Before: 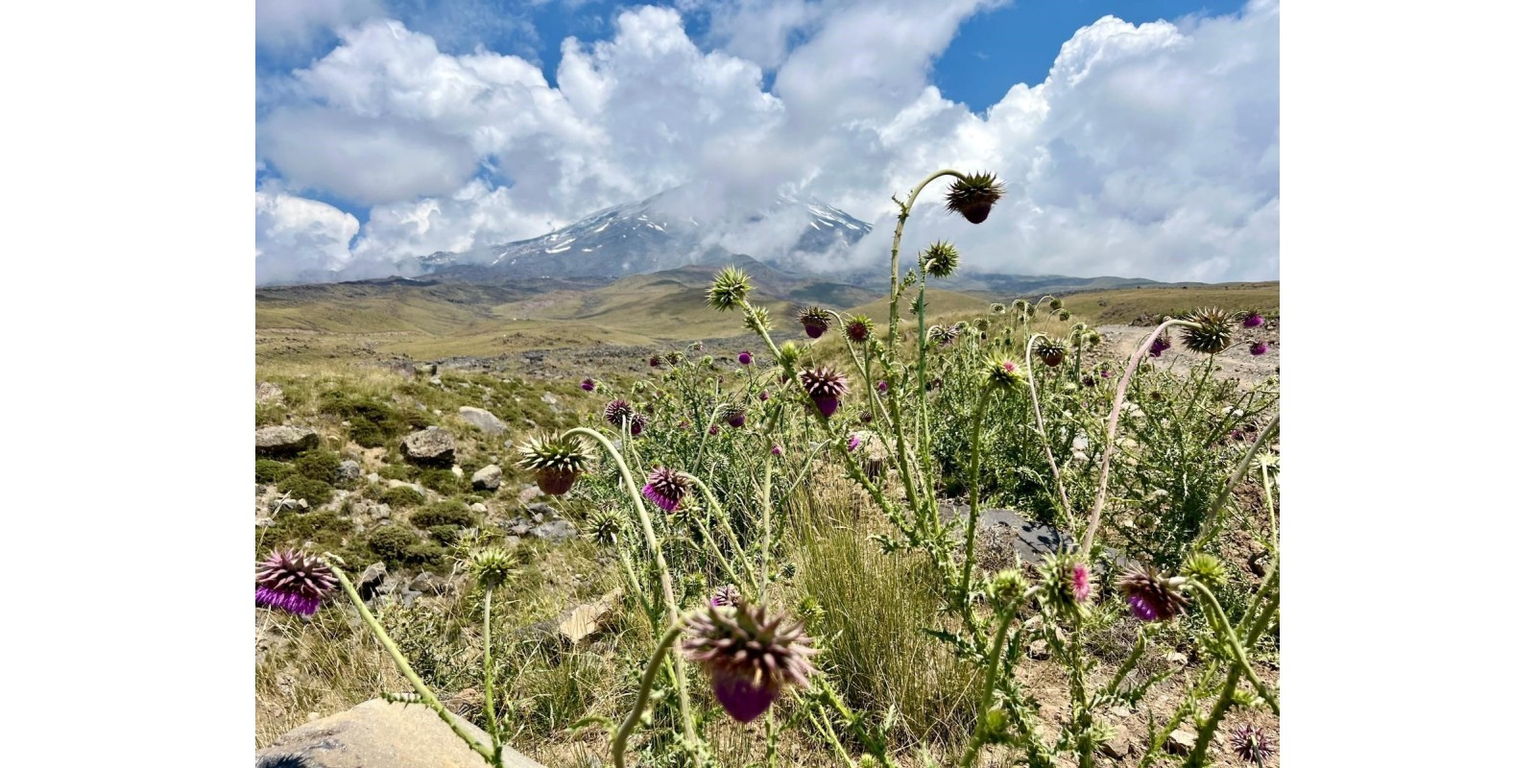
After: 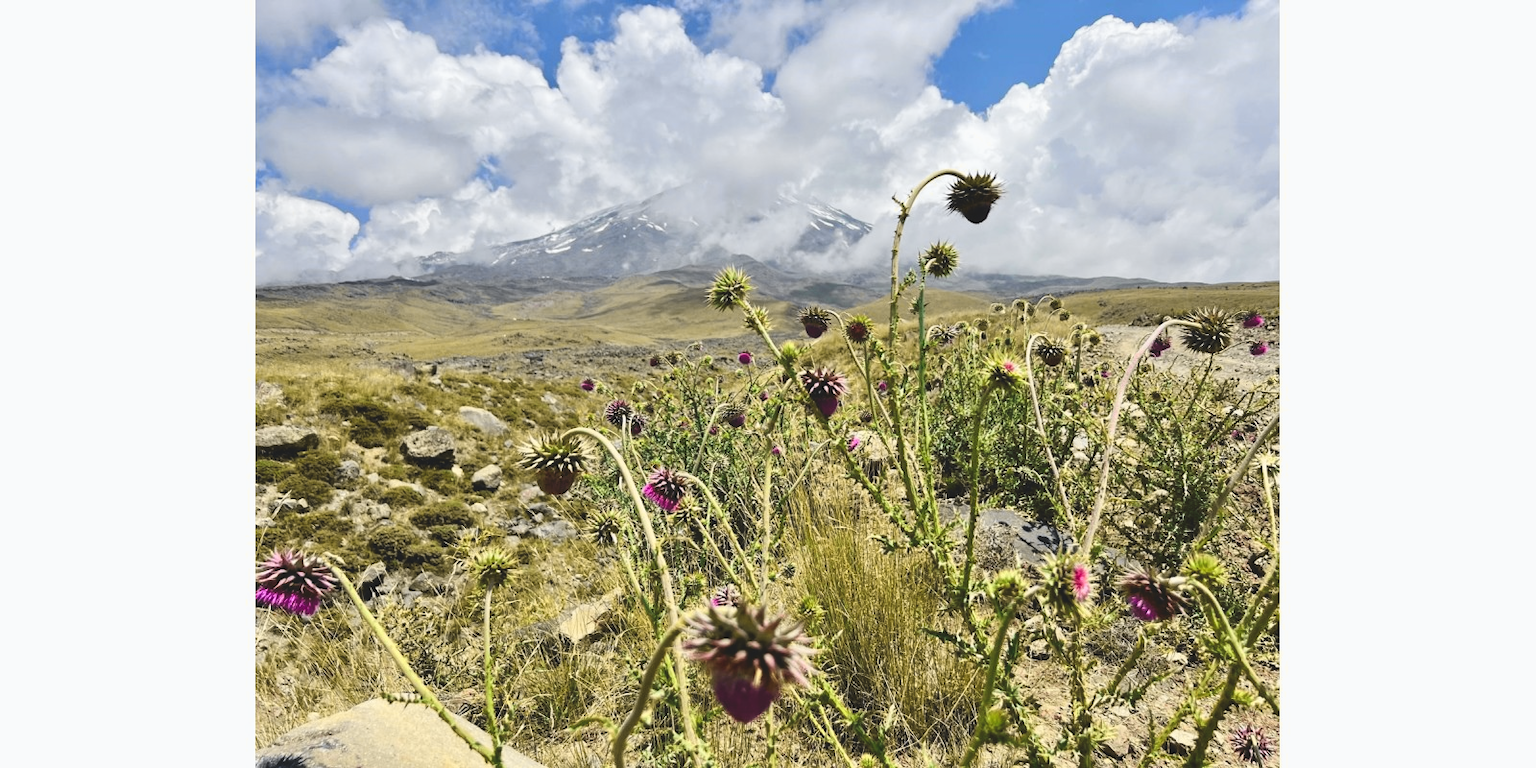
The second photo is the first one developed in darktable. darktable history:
exposure: black level correction -0.015, compensate highlight preservation false
tone curve: curves: ch0 [(0, 0) (0.071, 0.058) (0.266, 0.268) (0.498, 0.542) (0.766, 0.807) (1, 0.983)]; ch1 [(0, 0) (0.346, 0.307) (0.408, 0.387) (0.463, 0.465) (0.482, 0.493) (0.502, 0.499) (0.517, 0.505) (0.55, 0.554) (0.597, 0.61) (0.651, 0.698) (1, 1)]; ch2 [(0, 0) (0.346, 0.34) (0.434, 0.46) (0.485, 0.494) (0.5, 0.498) (0.509, 0.517) (0.526, 0.539) (0.583, 0.603) (0.625, 0.659) (1, 1)], color space Lab, independent channels, preserve colors none
